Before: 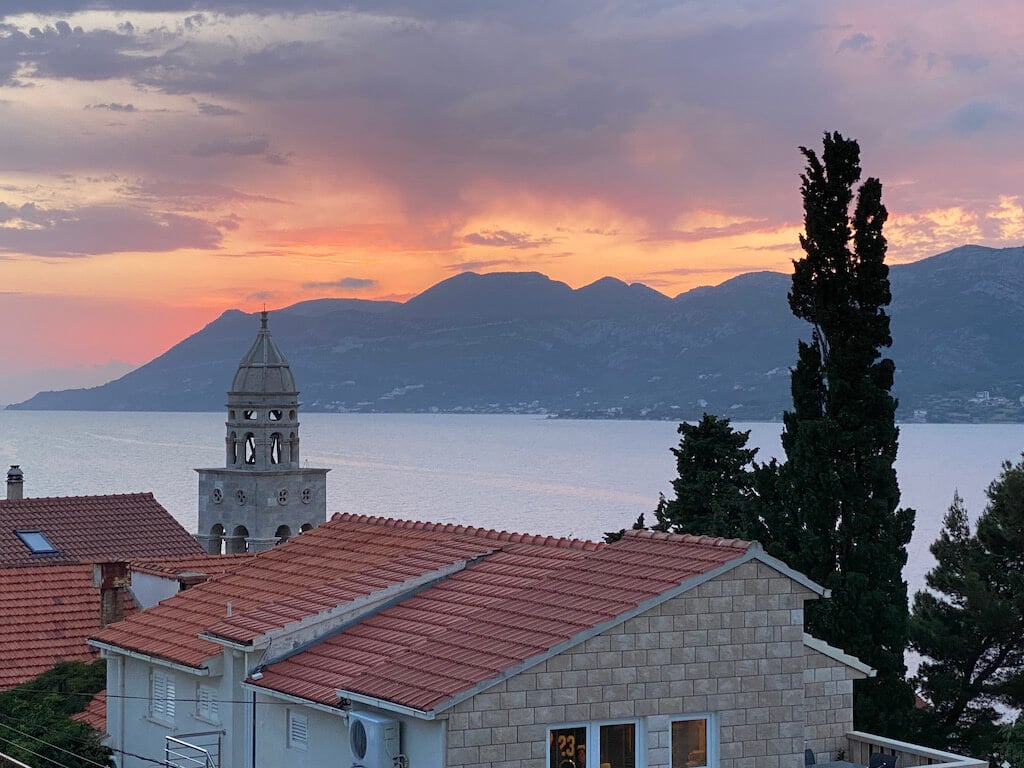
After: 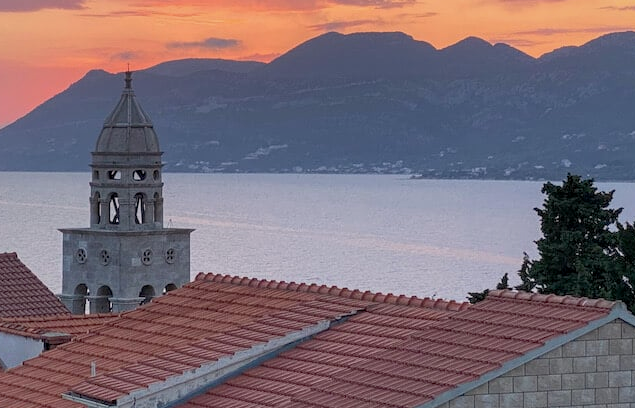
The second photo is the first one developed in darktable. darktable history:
crop: left 13.312%, top 31.28%, right 24.627%, bottom 15.582%
graduated density: density 0.38 EV, hardness 21%, rotation -6.11°, saturation 32%
shadows and highlights: on, module defaults
local contrast: on, module defaults
